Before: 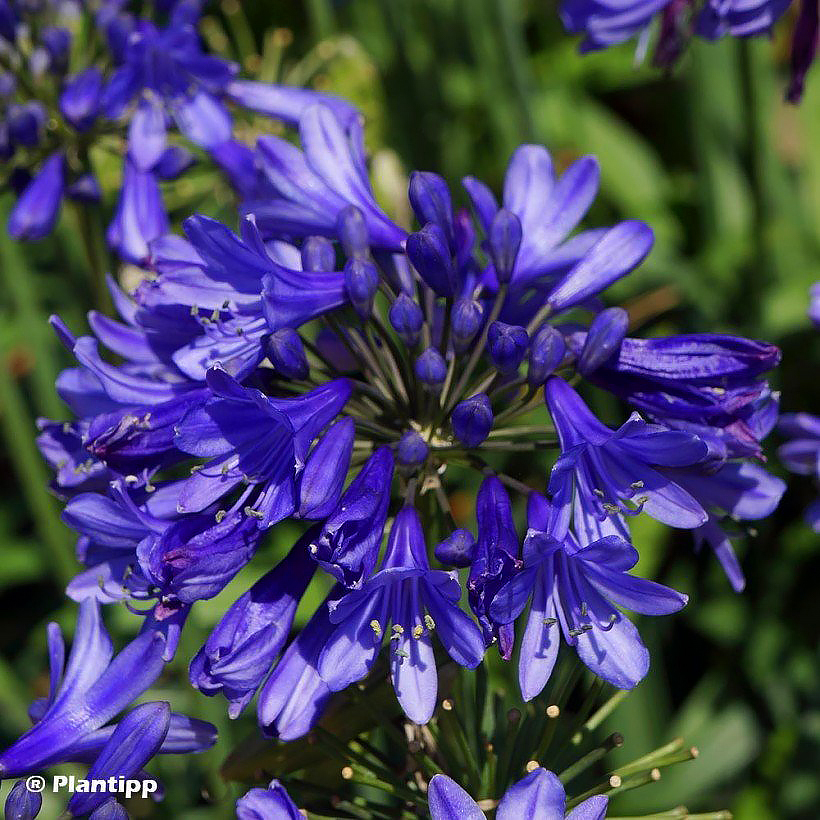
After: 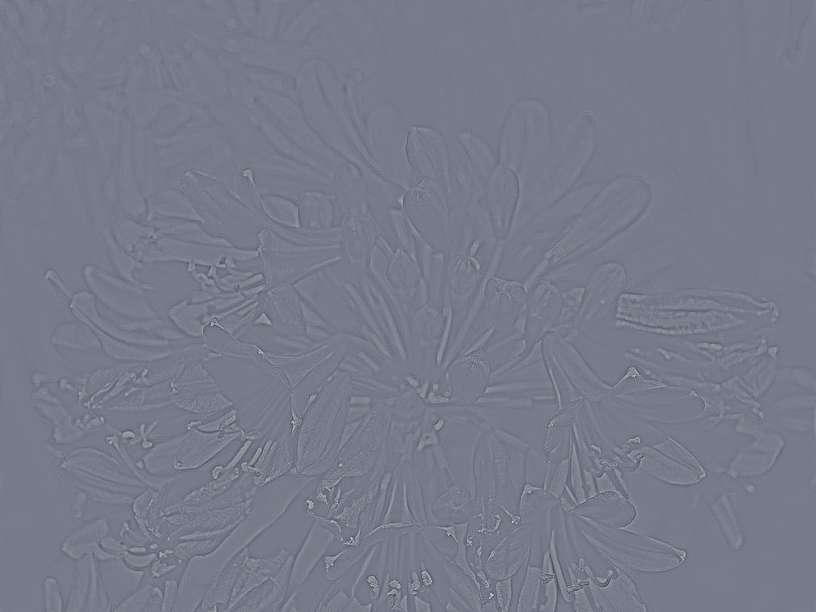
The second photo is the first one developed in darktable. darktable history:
highpass: sharpness 9.84%, contrast boost 9.94%
white balance: red 0.983, blue 1.036
split-toning: shadows › hue 230.4°
color balance rgb: linear chroma grading › global chroma 15%, perceptual saturation grading › global saturation 30%
rgb levels: preserve colors sum RGB, levels [[0.038, 0.433, 0.934], [0, 0.5, 1], [0, 0.5, 1]]
exposure: black level correction 0, exposure 0.5 EV, compensate exposure bias true, compensate highlight preservation false
crop: left 0.387%, top 5.469%, bottom 19.809%
